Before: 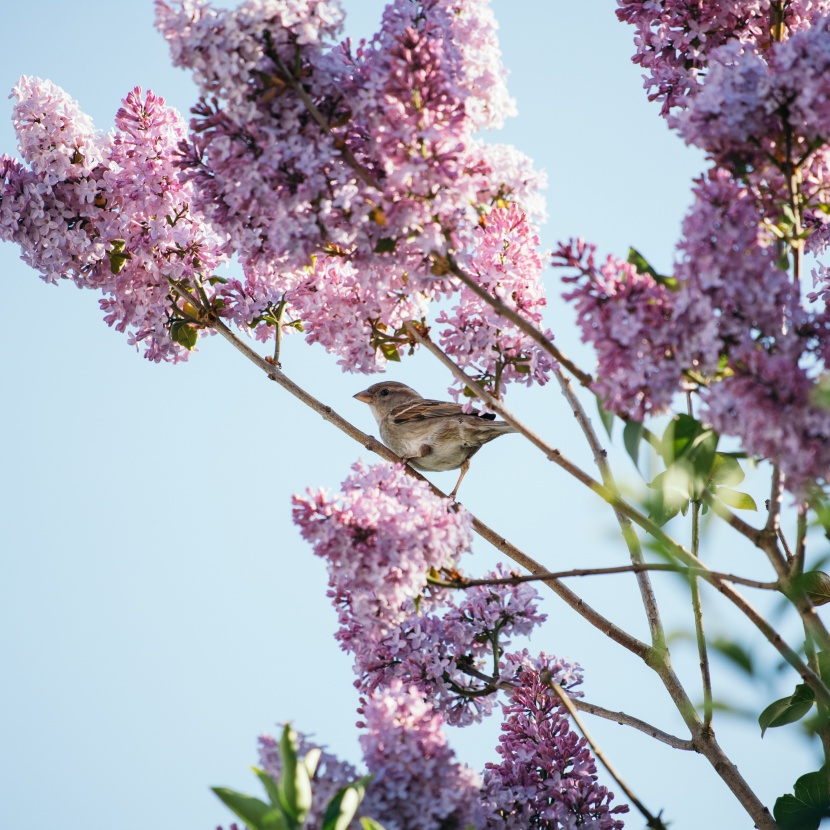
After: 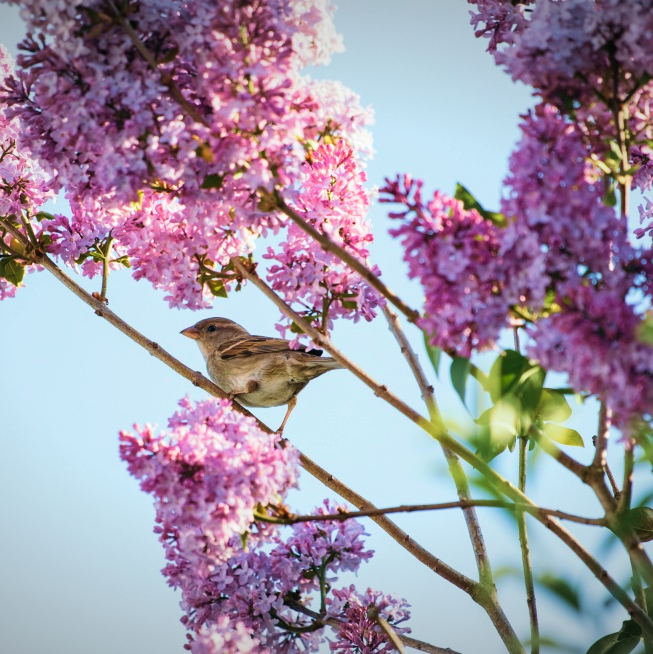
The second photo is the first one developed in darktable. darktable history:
crop and rotate: left 20.869%, top 7.718%, right 0.389%, bottom 13.42%
vignetting: fall-off start 97.54%, fall-off radius 98.68%, width/height ratio 1.371
velvia: strength 75%
